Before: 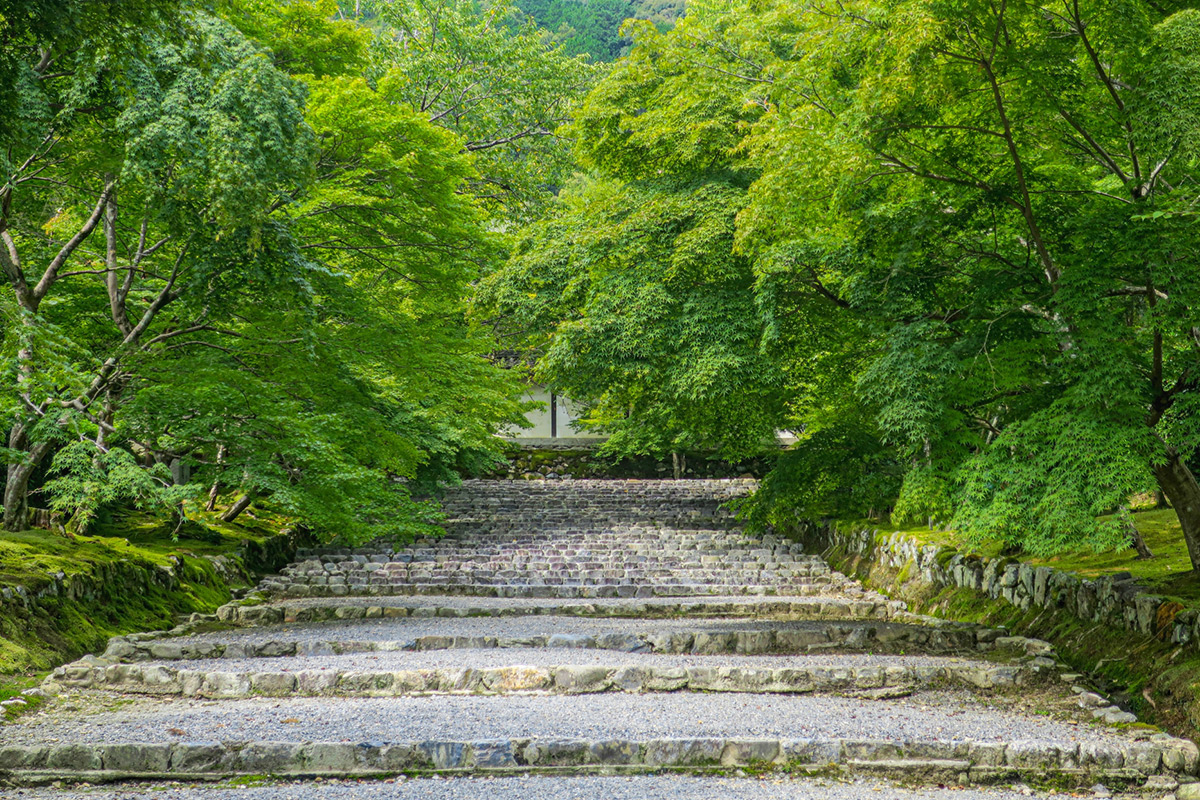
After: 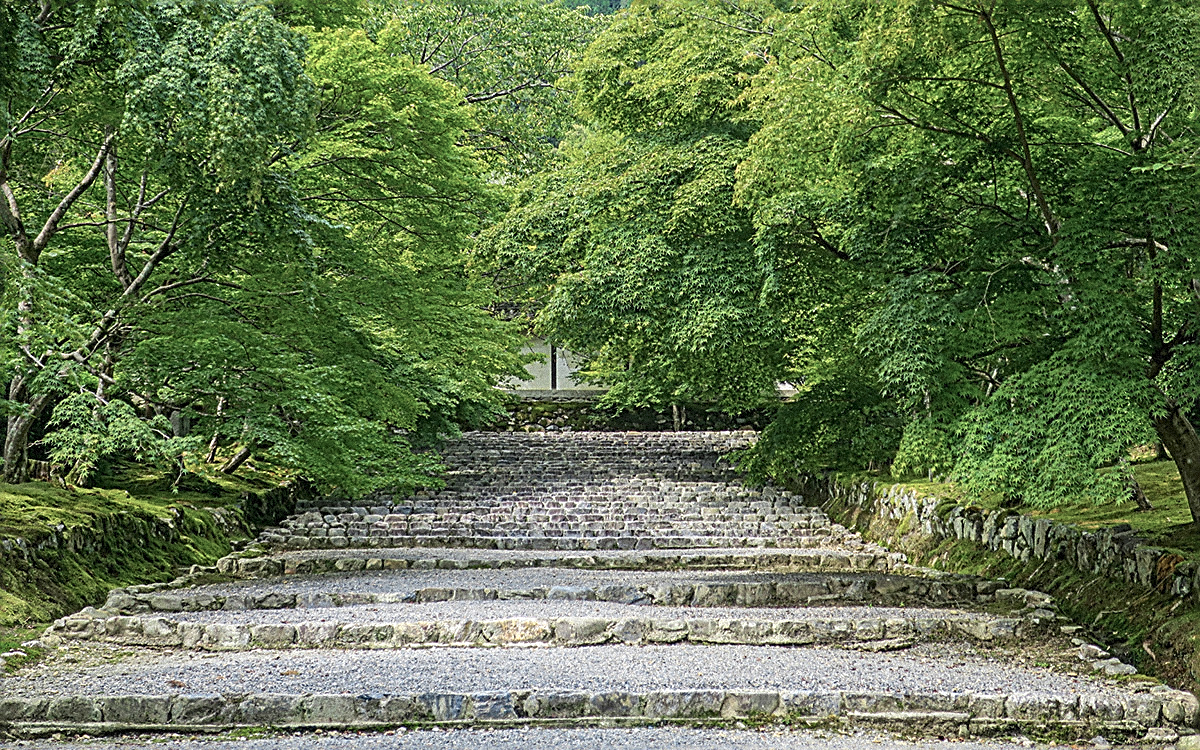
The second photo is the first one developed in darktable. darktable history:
sharpen: amount 1
grain: strength 35%, mid-tones bias 0%
color balance: input saturation 80.07%
crop and rotate: top 6.25%
